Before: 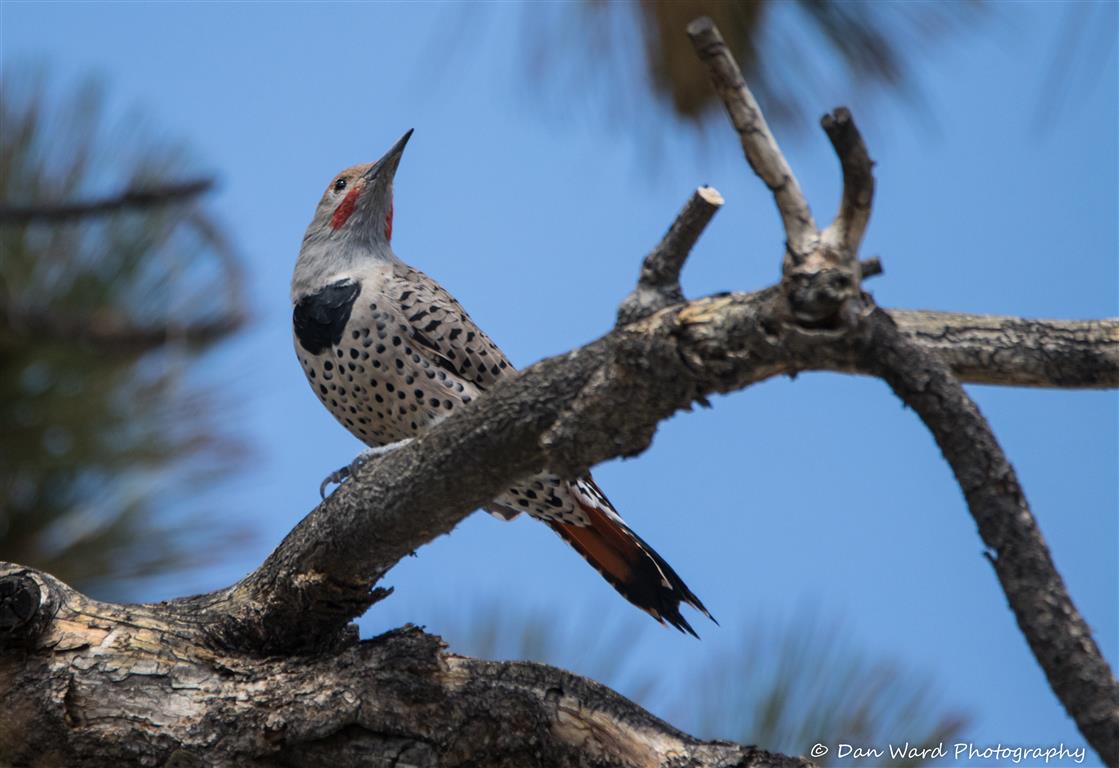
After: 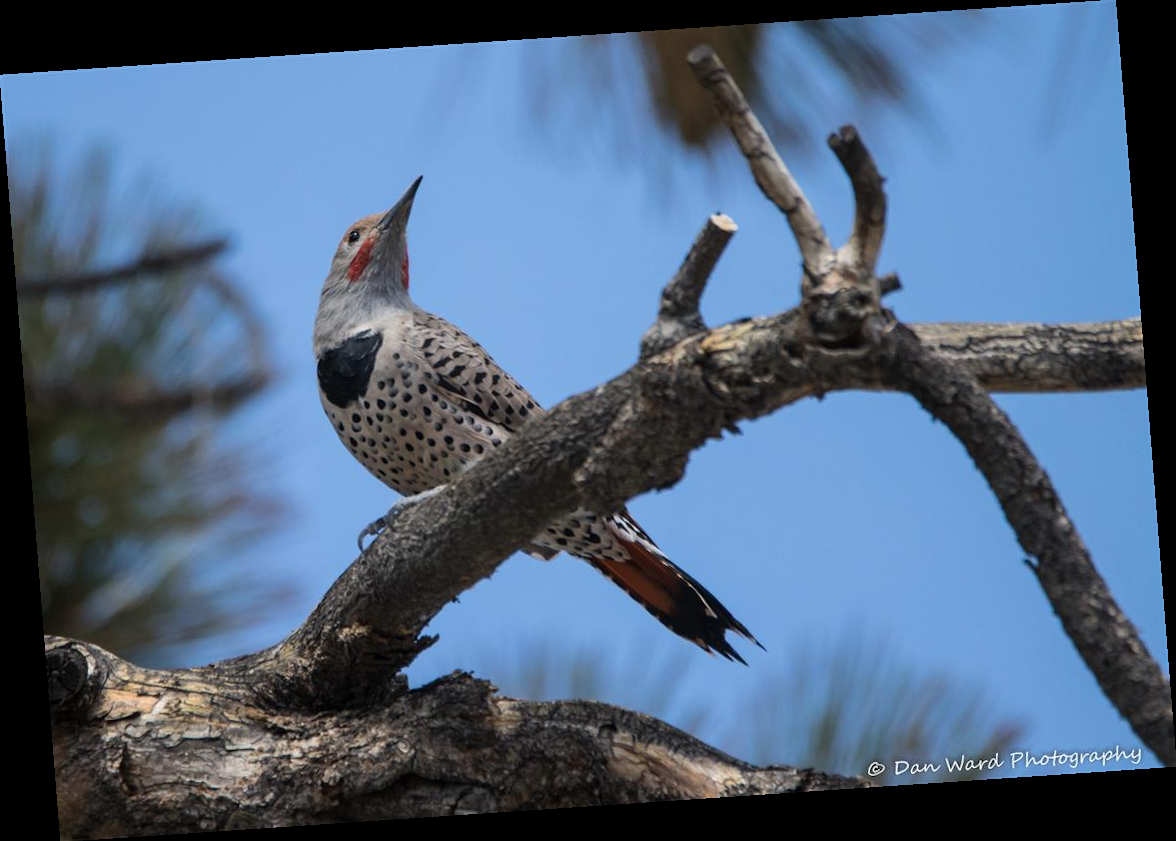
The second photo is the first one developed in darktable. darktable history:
rotate and perspective: rotation -4.2°, shear 0.006, automatic cropping off
white balance: red 1, blue 1
